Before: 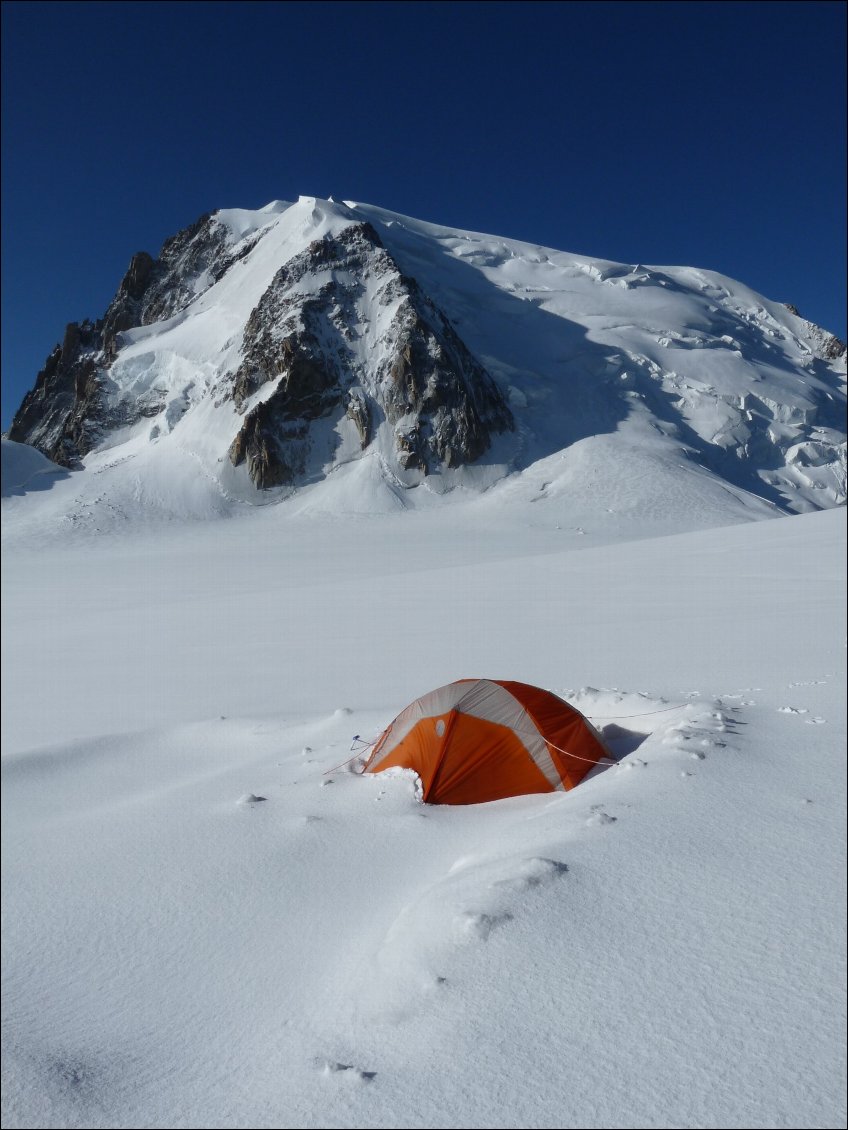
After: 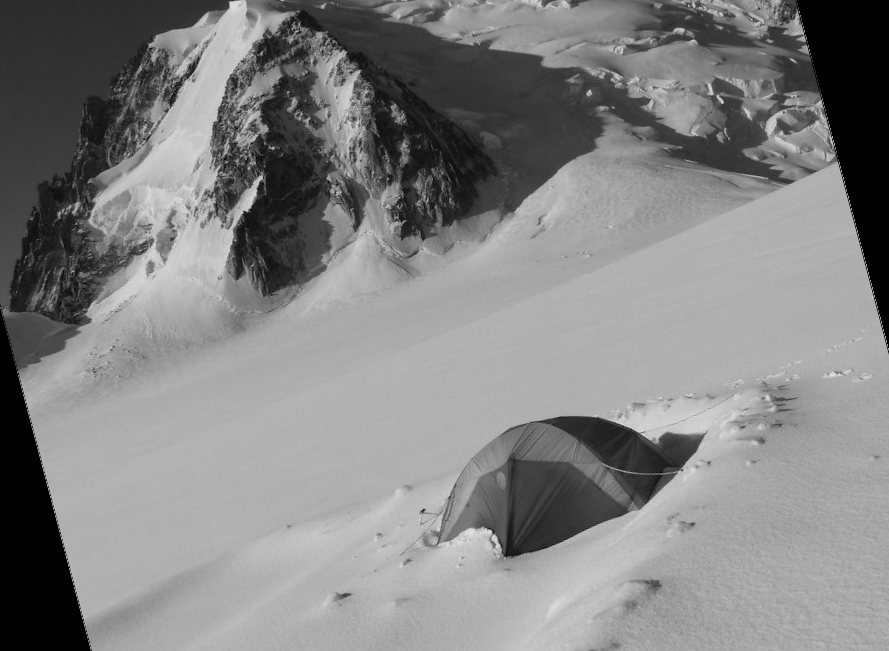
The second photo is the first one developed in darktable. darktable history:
rotate and perspective: rotation -14.8°, crop left 0.1, crop right 0.903, crop top 0.25, crop bottom 0.748
velvia: on, module defaults
monochrome: a 32, b 64, size 2.3
